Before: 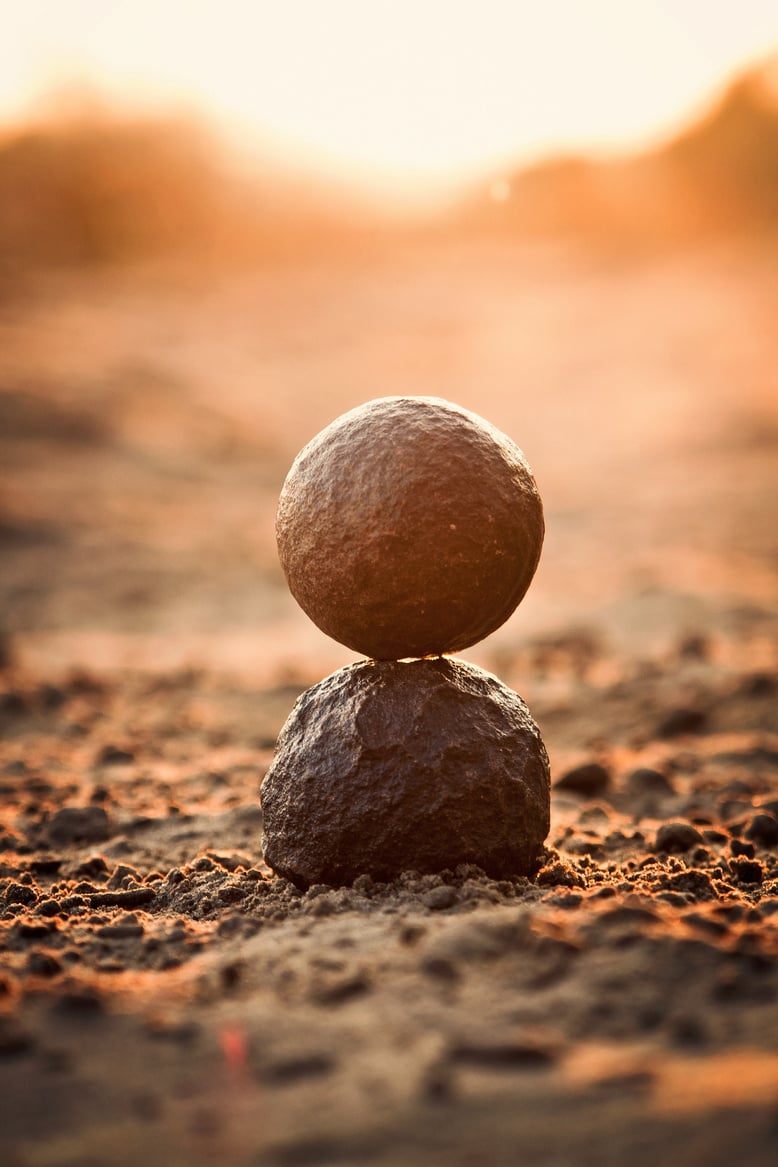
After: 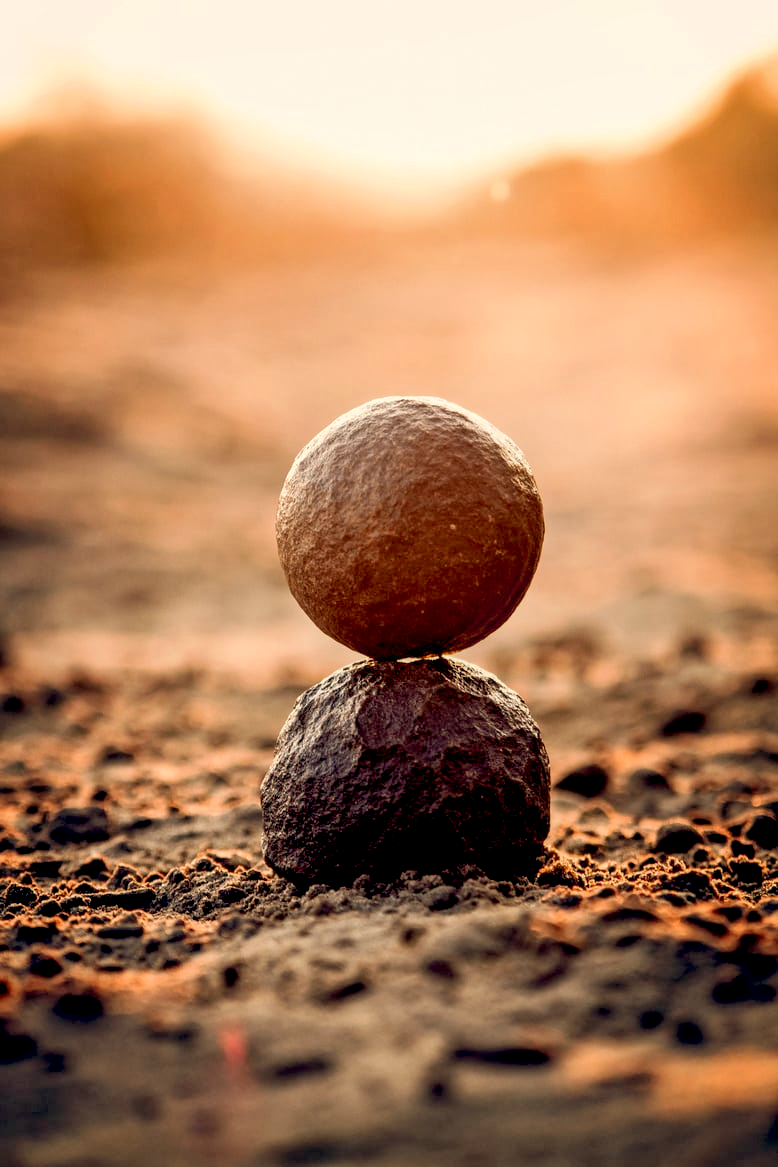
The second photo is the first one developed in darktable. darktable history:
color balance: lift [0.975, 0.993, 1, 1.015], gamma [1.1, 1, 1, 0.945], gain [1, 1.04, 1, 0.95]
local contrast: on, module defaults
